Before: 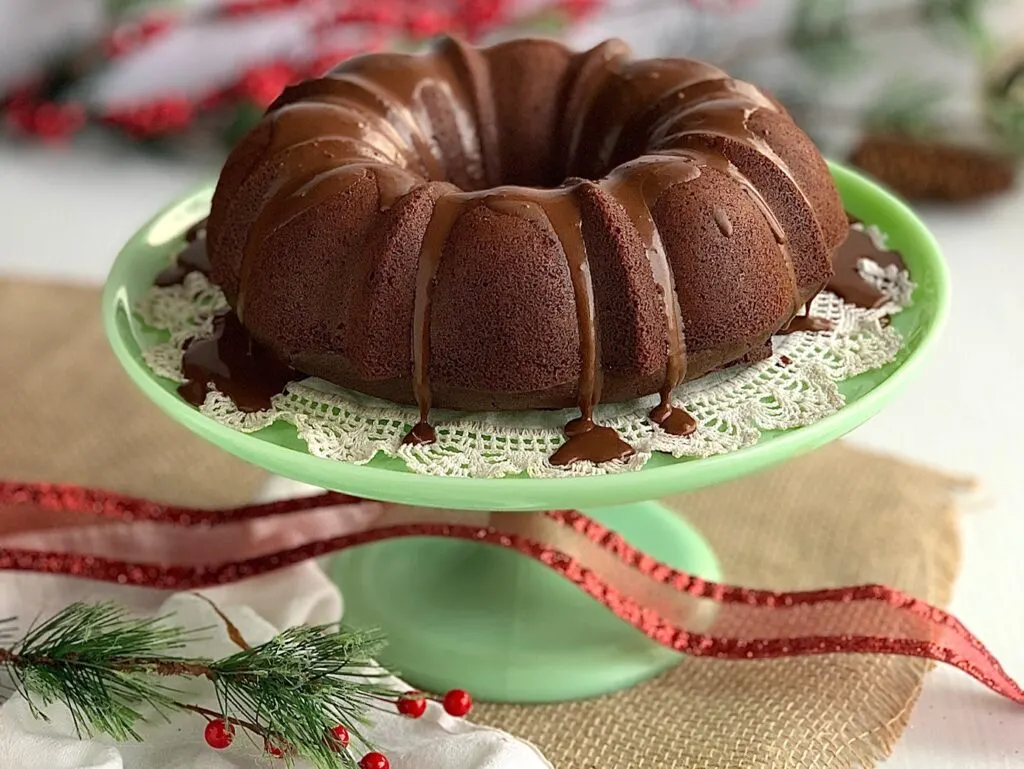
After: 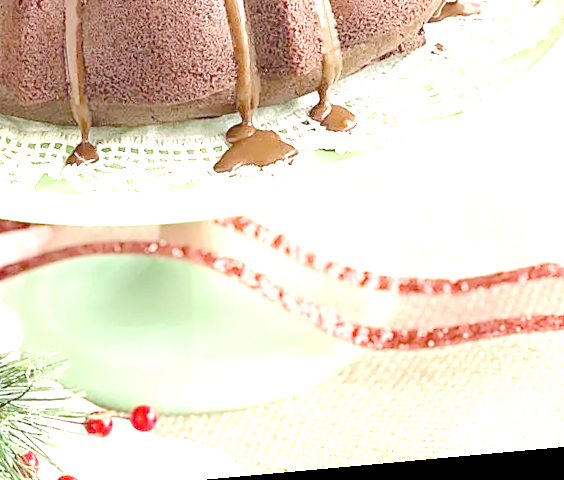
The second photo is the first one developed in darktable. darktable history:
rotate and perspective: rotation -5.2°, automatic cropping off
crop: left 34.479%, top 38.822%, right 13.718%, bottom 5.172%
white balance: emerald 1
tone equalizer "contrast tone curve: medium": -8 EV -0.75 EV, -7 EV -0.7 EV, -6 EV -0.6 EV, -5 EV -0.4 EV, -3 EV 0.4 EV, -2 EV 0.6 EV, -1 EV 0.7 EV, +0 EV 0.75 EV, edges refinement/feathering 500, mask exposure compensation -1.57 EV, preserve details no
exposure: exposure 0.367 EV
